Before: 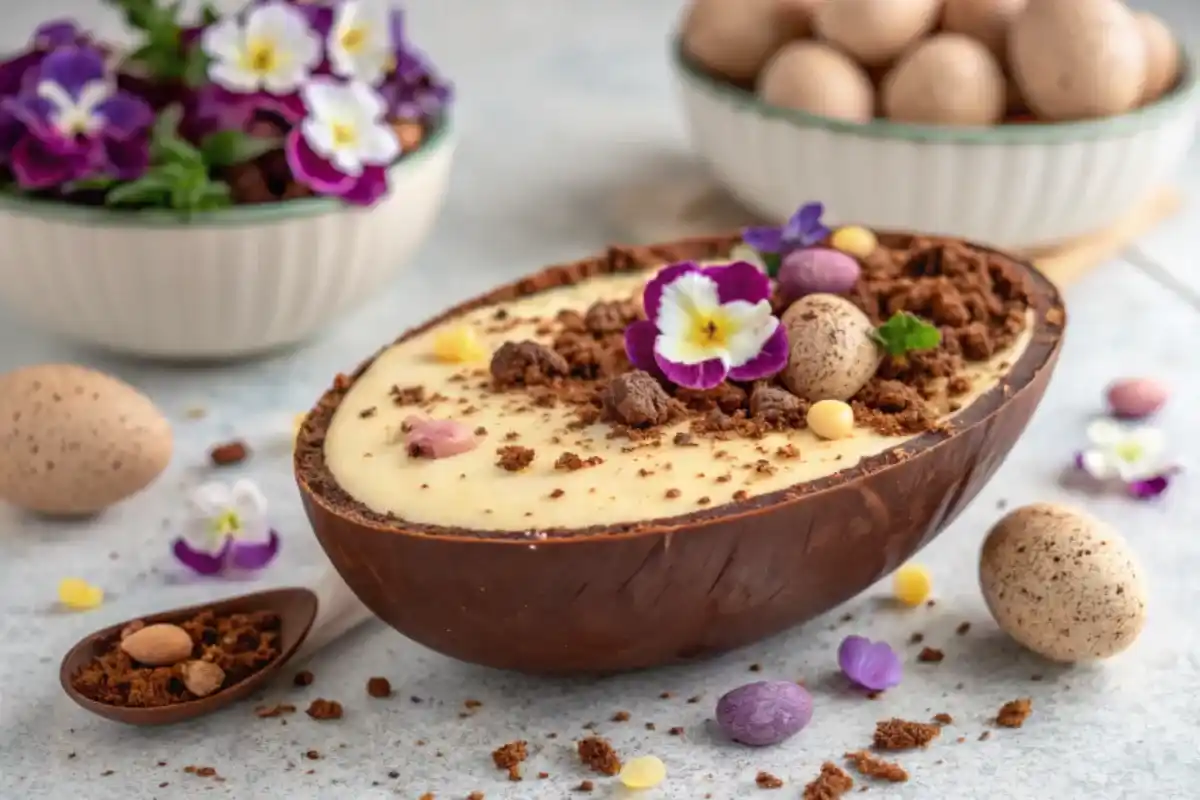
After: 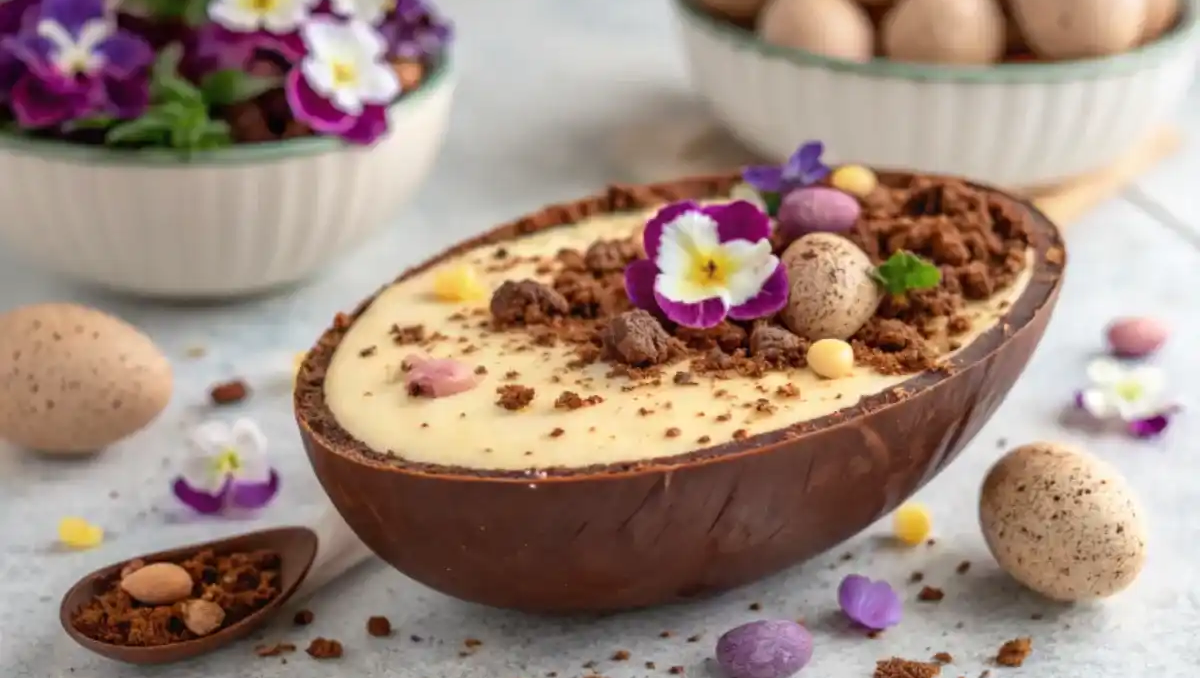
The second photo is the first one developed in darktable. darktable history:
tone equalizer: mask exposure compensation -0.494 EV
crop: top 7.625%, bottom 7.552%
